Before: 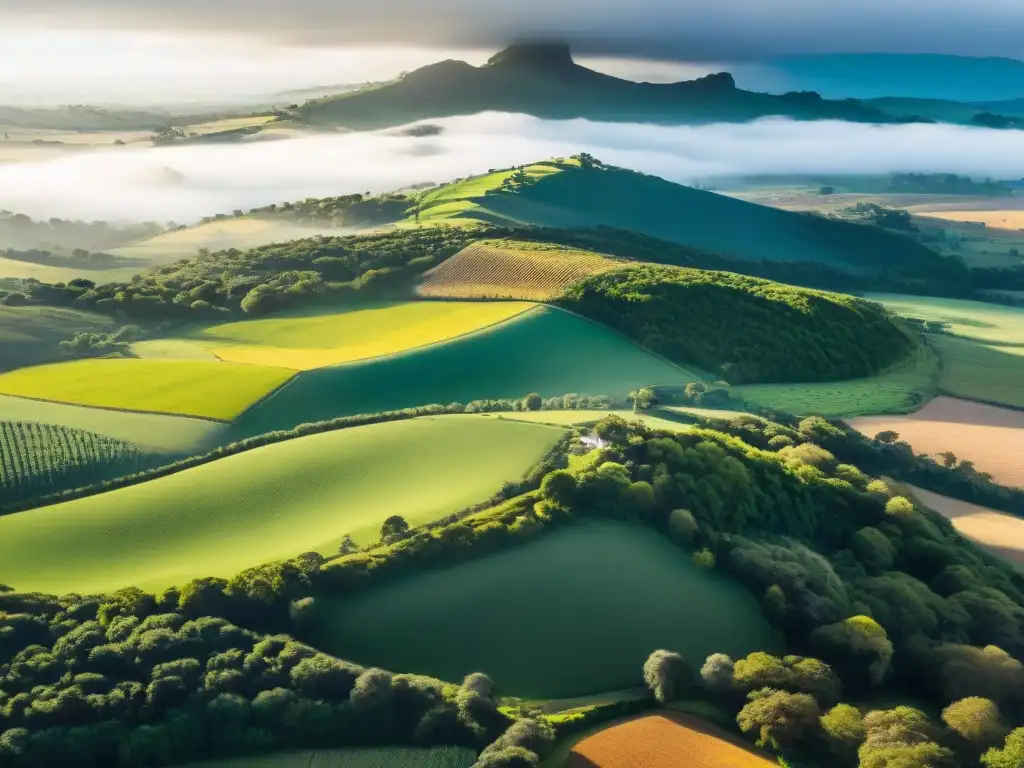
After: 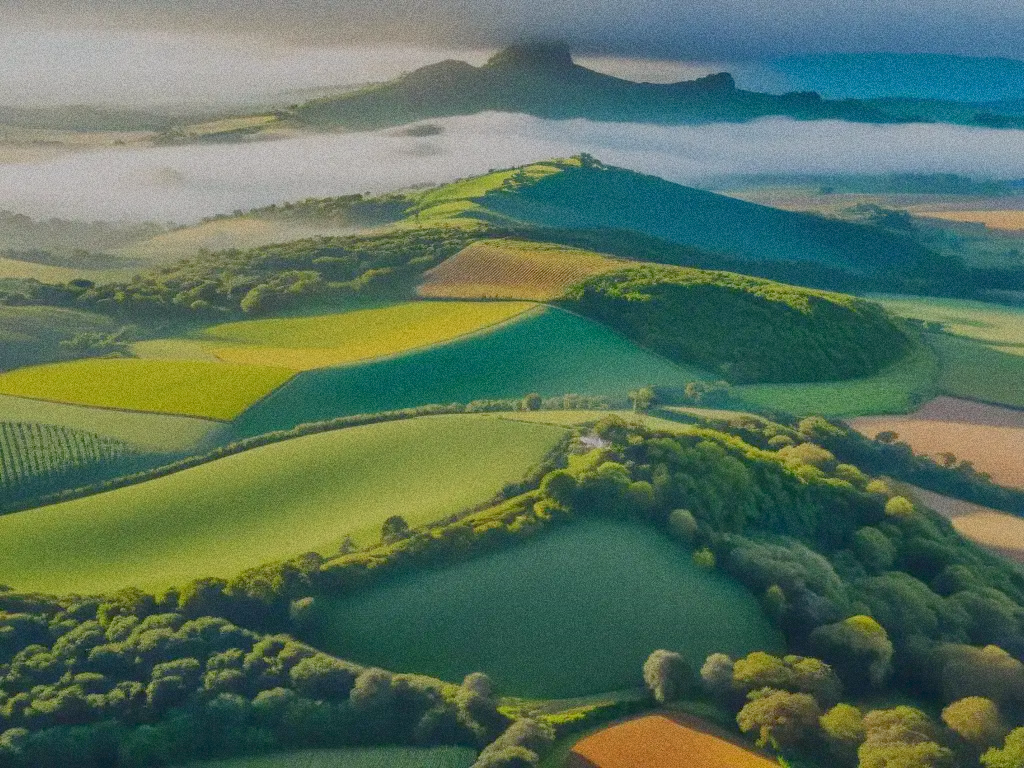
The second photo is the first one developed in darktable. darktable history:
color balance rgb: contrast -30%
tone equalizer: -8 EV 0.25 EV, -7 EV 0.417 EV, -6 EV 0.417 EV, -5 EV 0.25 EV, -3 EV -0.25 EV, -2 EV -0.417 EV, -1 EV -0.417 EV, +0 EV -0.25 EV, edges refinement/feathering 500, mask exposure compensation -1.57 EV, preserve details guided filter
exposure: compensate highlight preservation false
grain: coarseness 0.09 ISO, strength 40%
